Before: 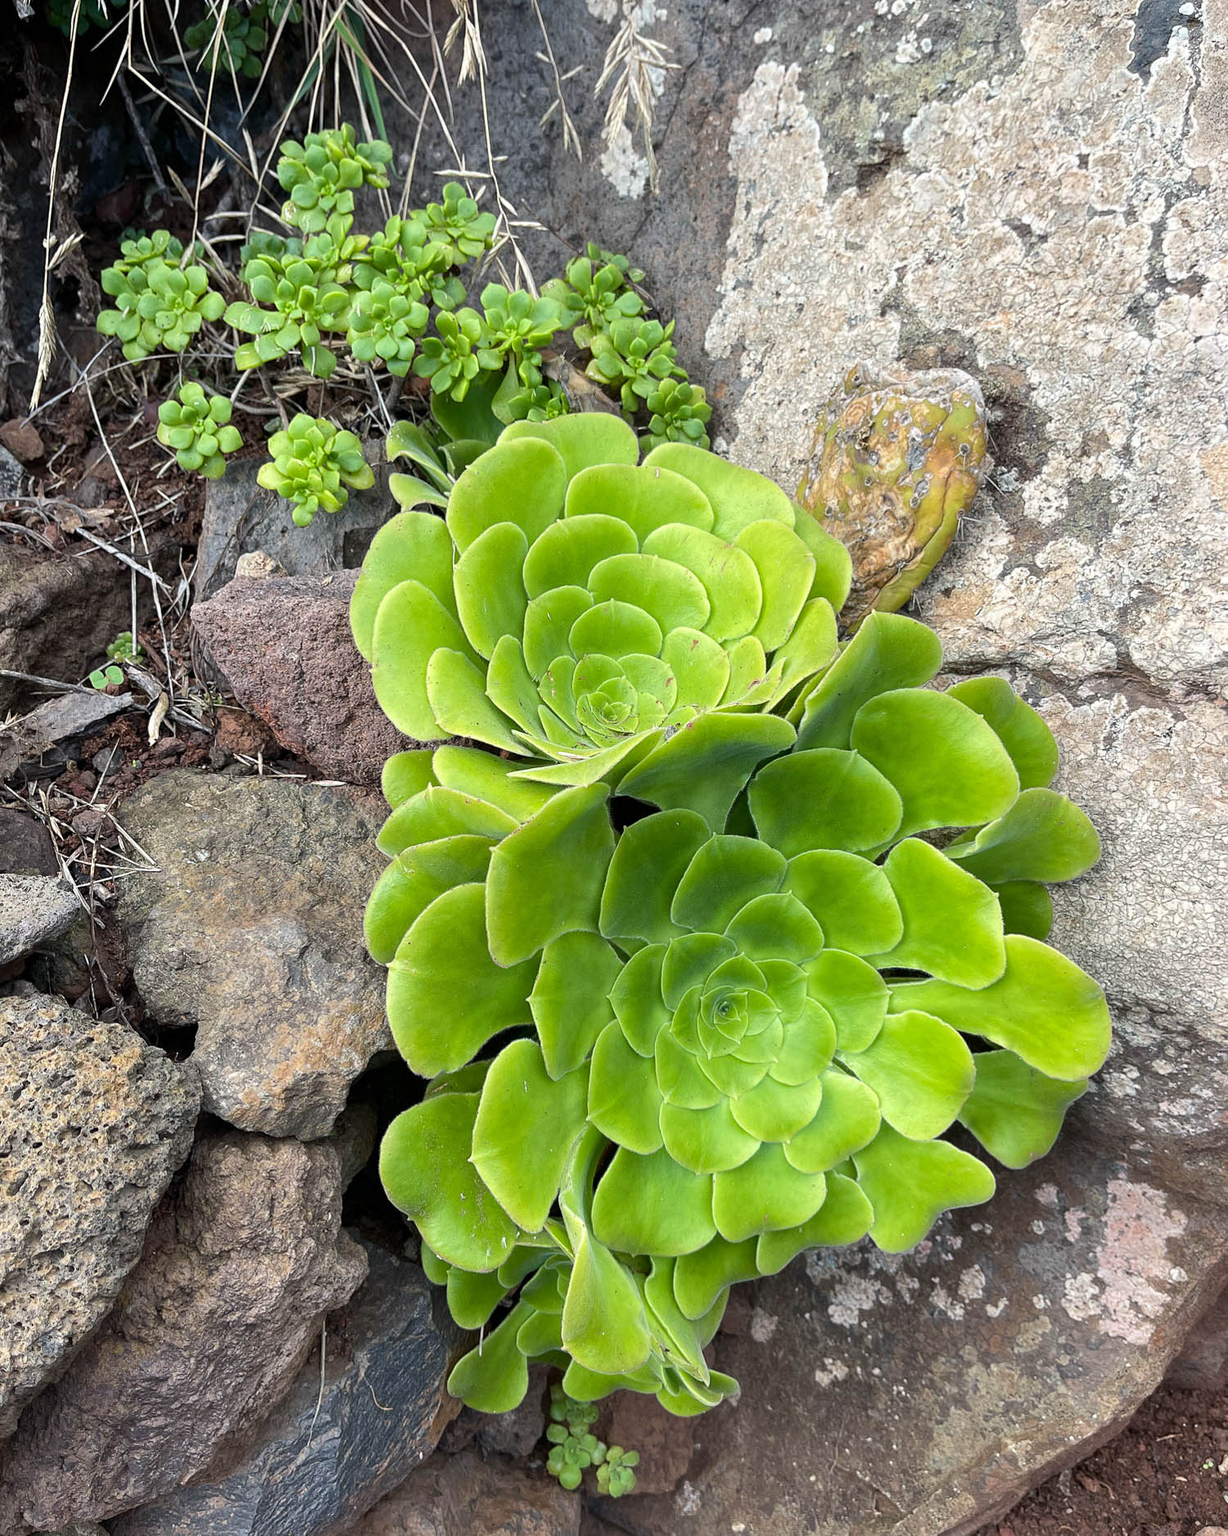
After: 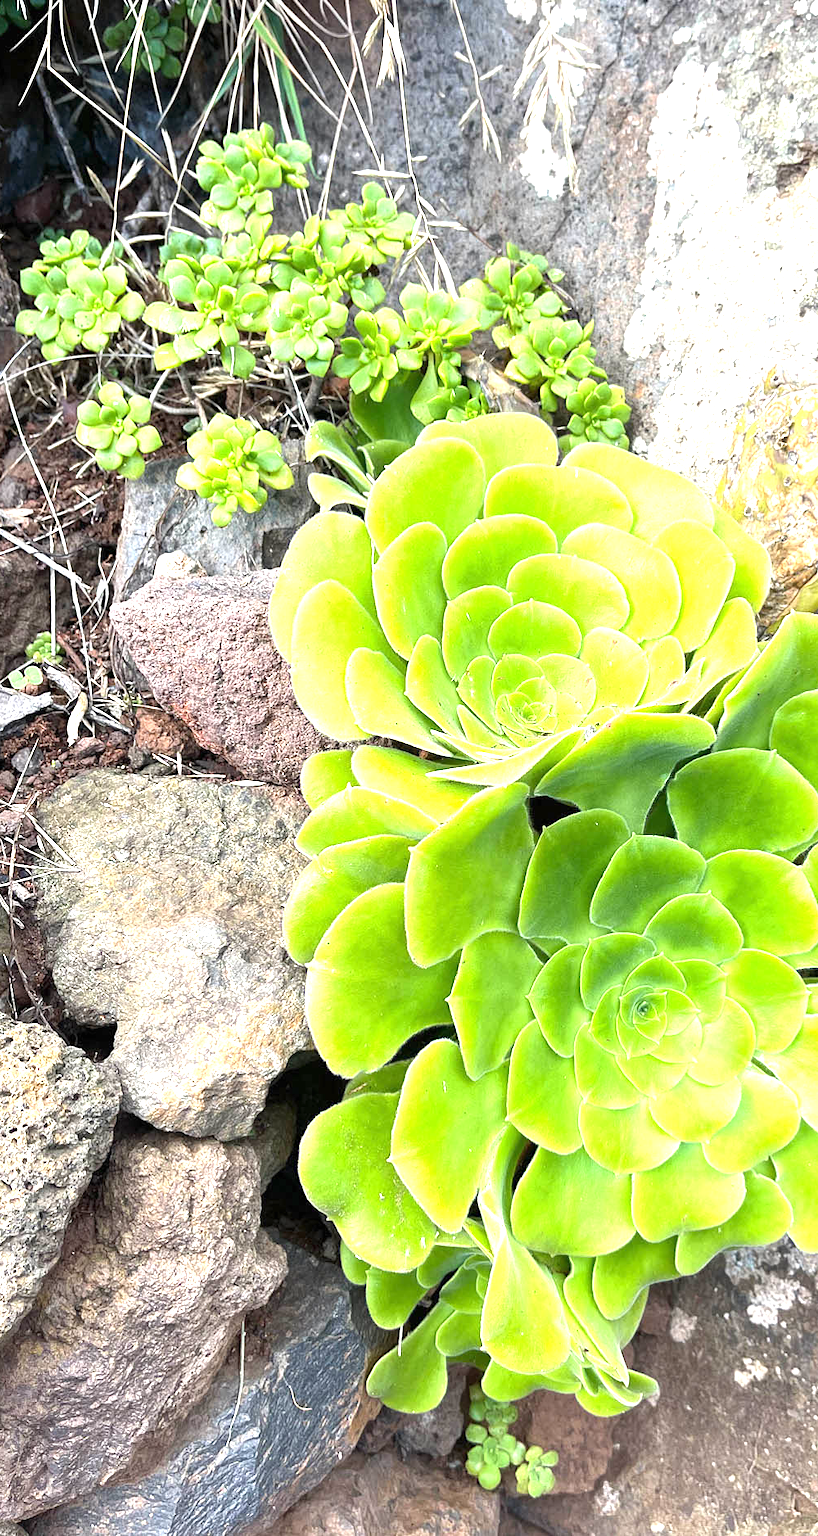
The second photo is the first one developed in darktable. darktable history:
crop and rotate: left 6.617%, right 26.717%
exposure: black level correction 0, exposure 1.45 EV, compensate exposure bias true, compensate highlight preservation false
tone equalizer: on, module defaults
